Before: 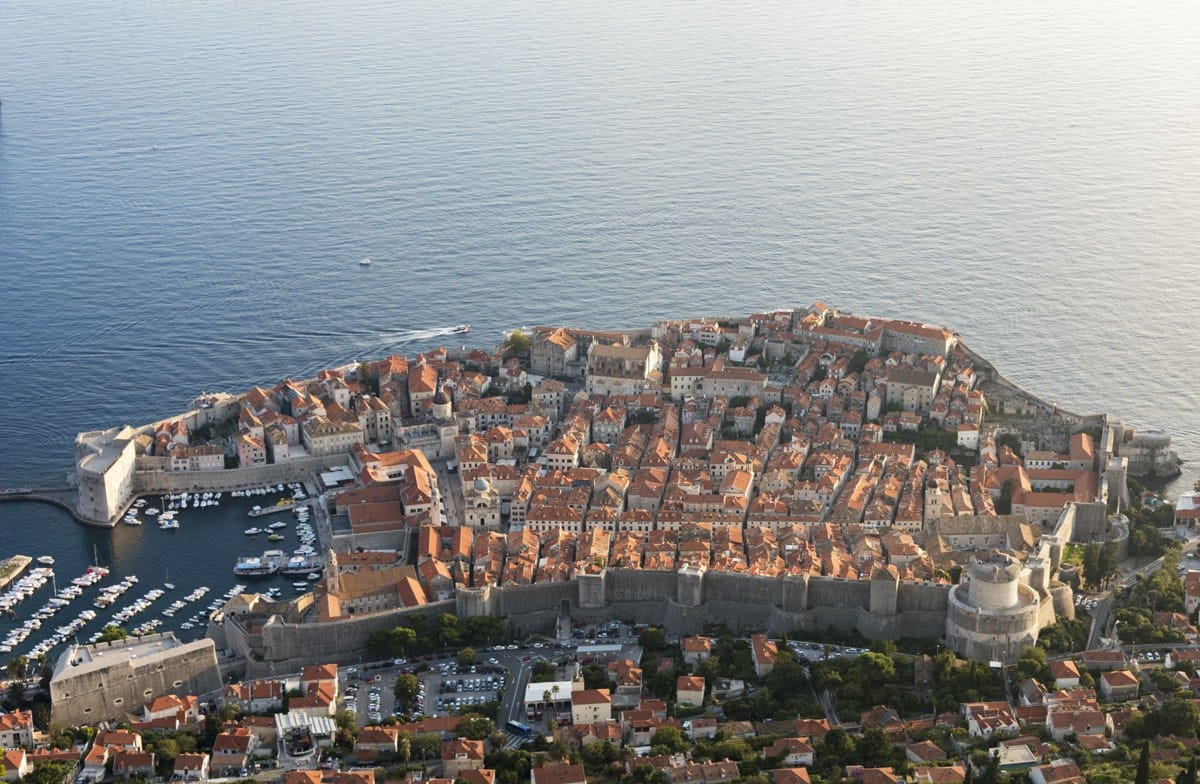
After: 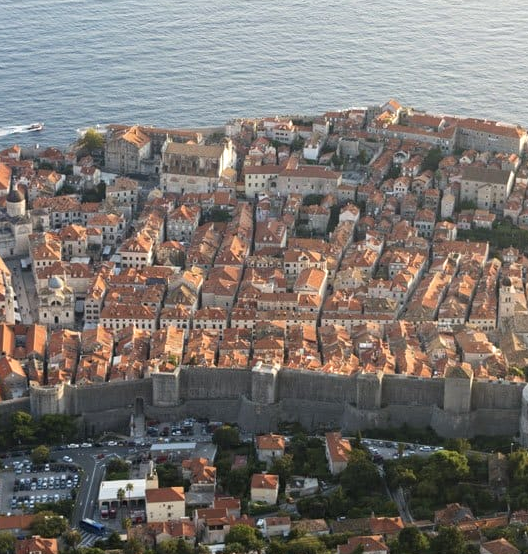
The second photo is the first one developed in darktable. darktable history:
crop: left 35.554%, top 25.856%, right 19.932%, bottom 3.355%
exposure: exposure 0.153 EV, compensate exposure bias true, compensate highlight preservation false
